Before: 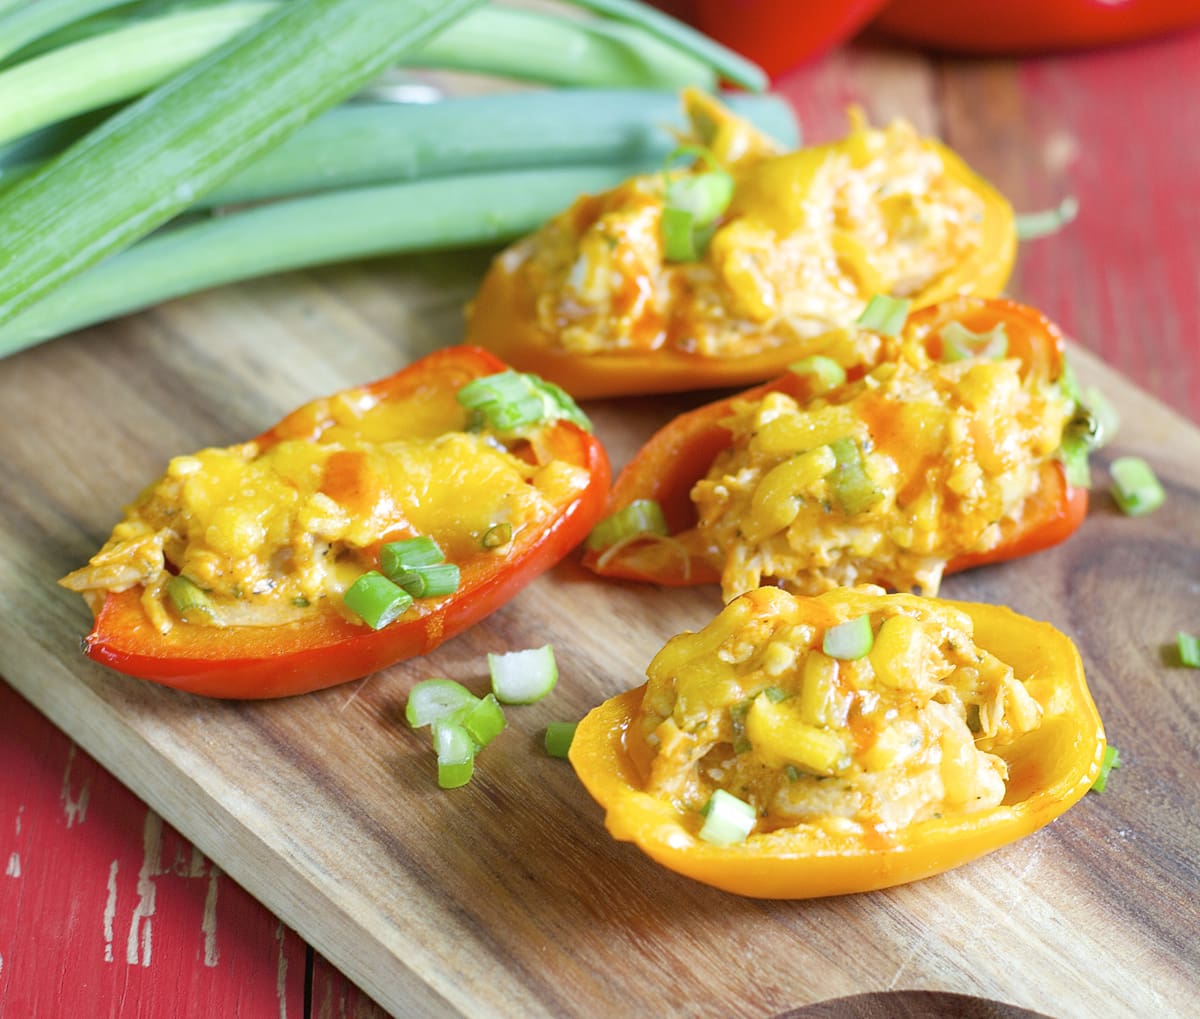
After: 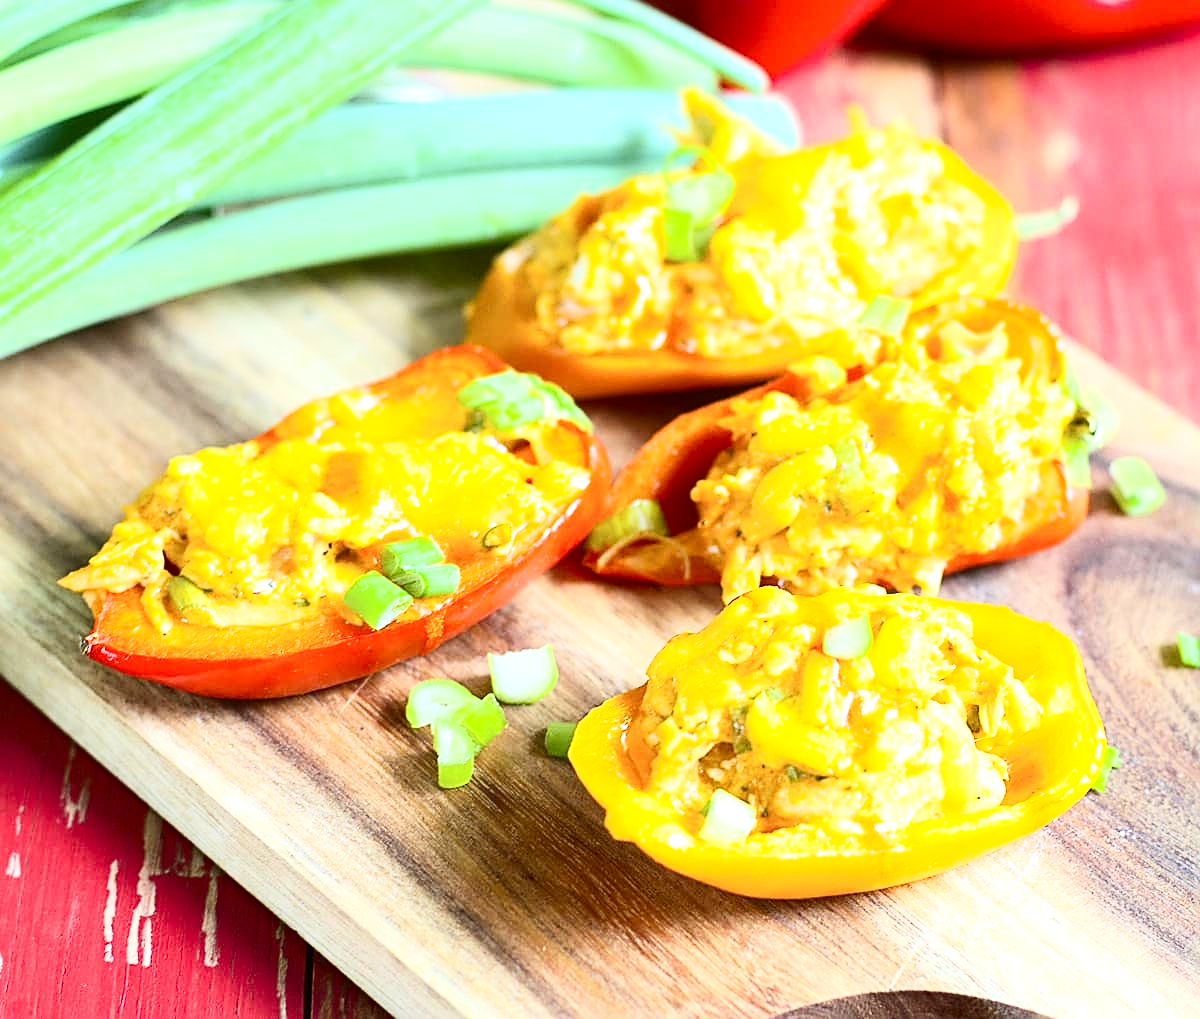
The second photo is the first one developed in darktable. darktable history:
contrast brightness saturation: contrast 0.395, brightness 0.099, saturation 0.214
exposure: black level correction 0.001, exposure 0.5 EV, compensate exposure bias true, compensate highlight preservation false
sharpen: on, module defaults
